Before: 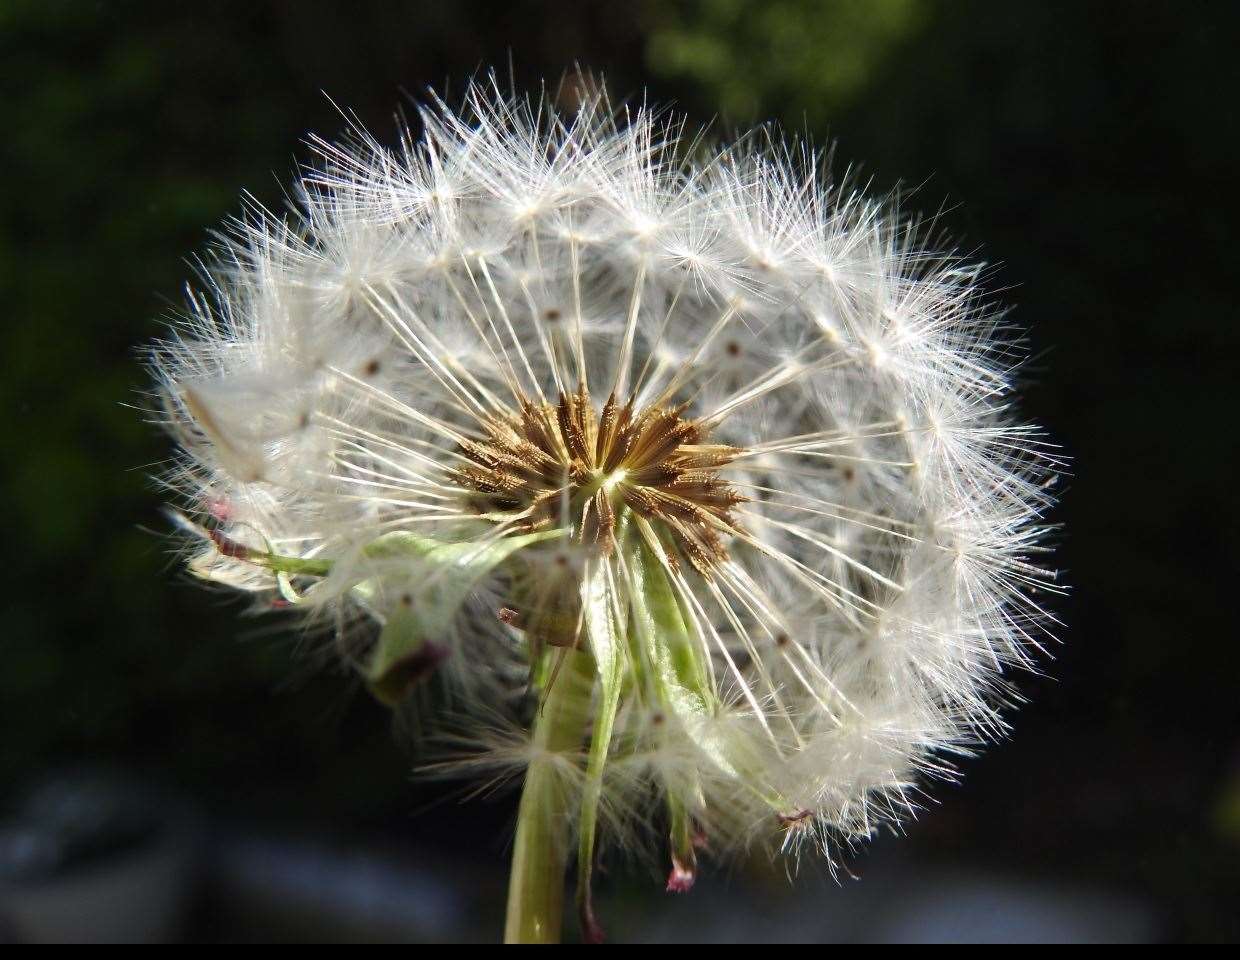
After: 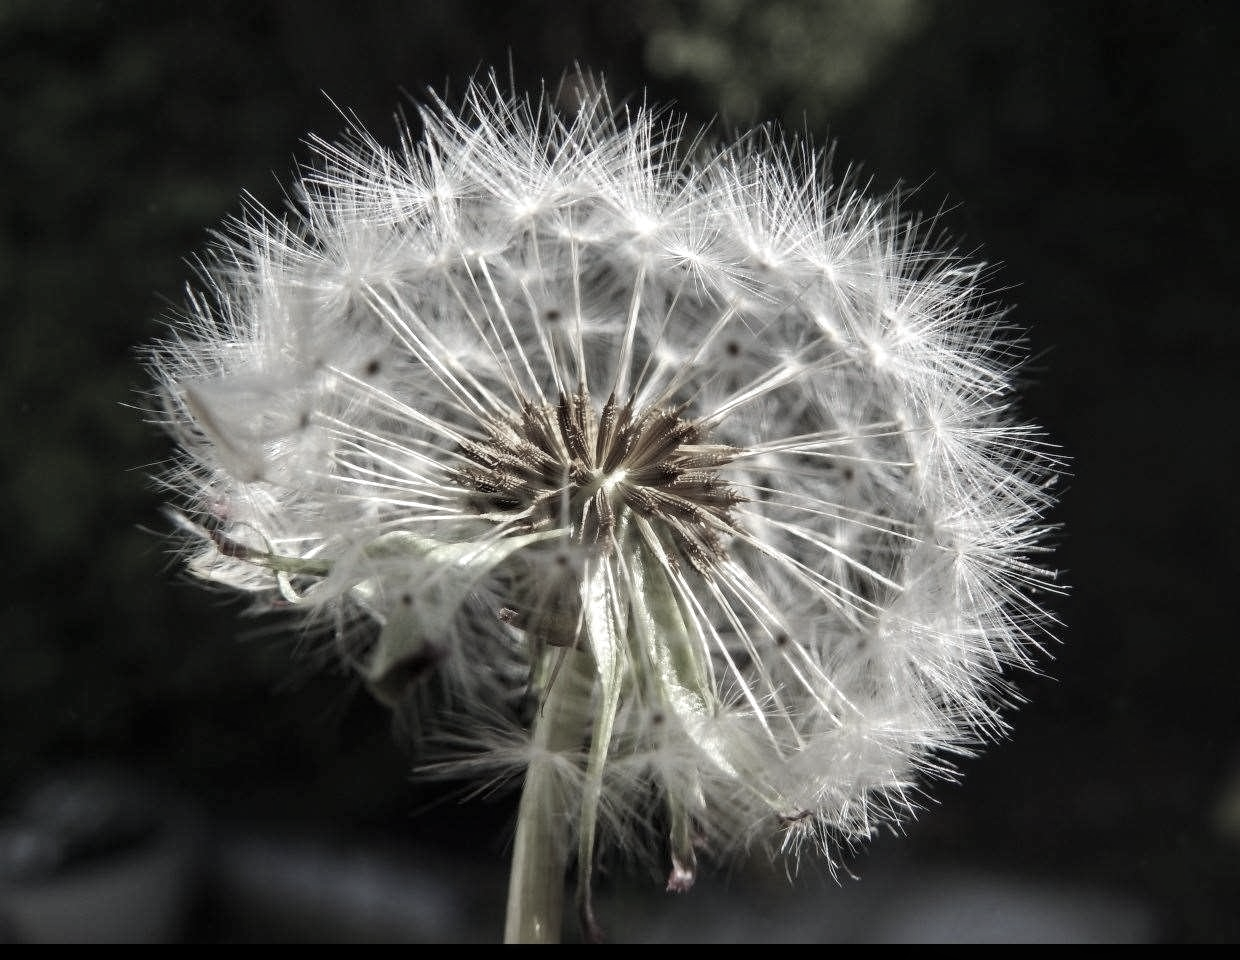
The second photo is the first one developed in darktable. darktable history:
color correction: highlights b* -0.028, saturation 0.286
local contrast: on, module defaults
